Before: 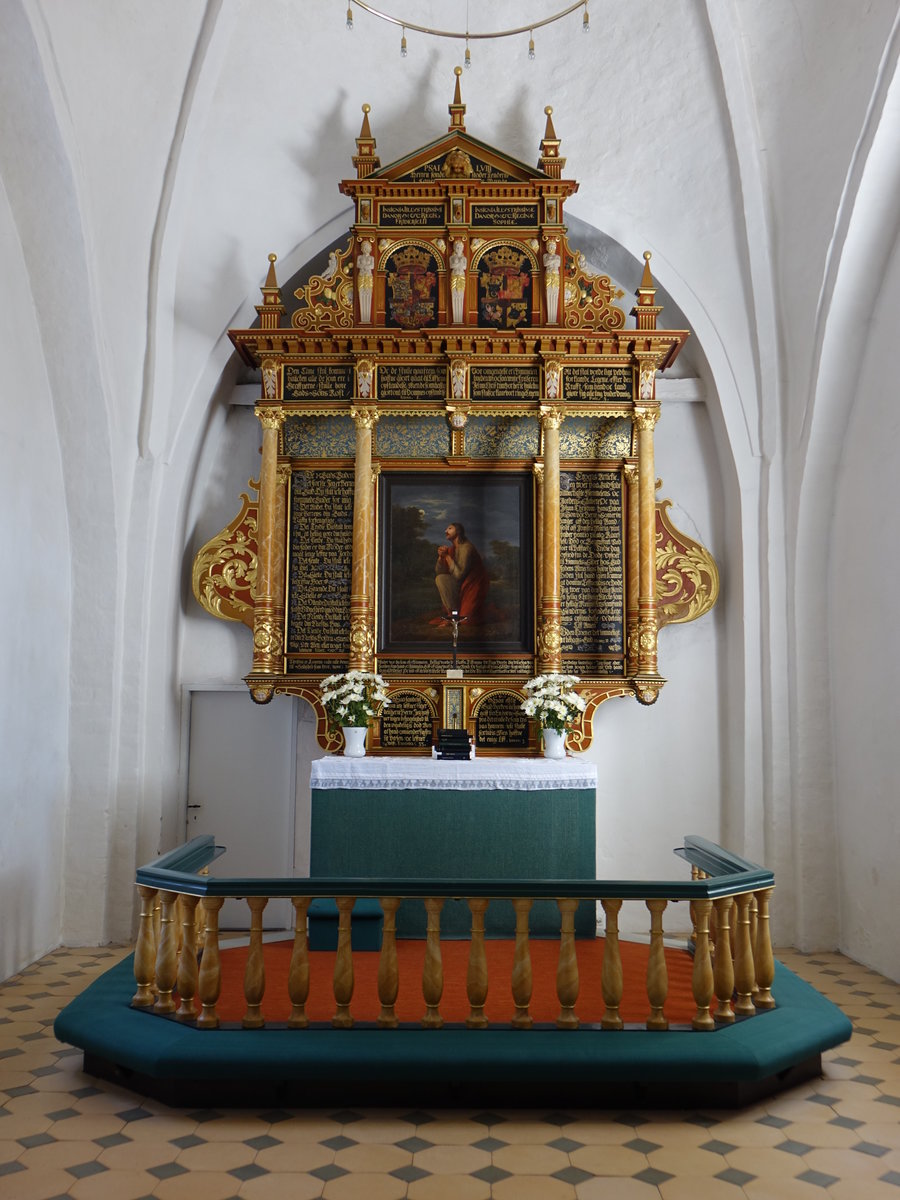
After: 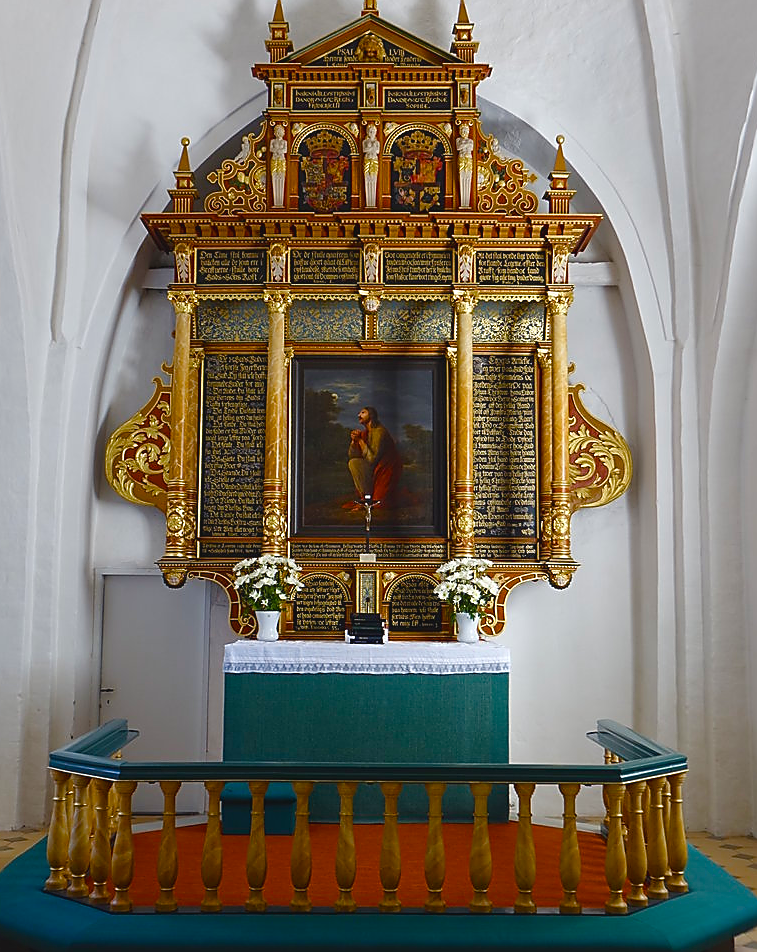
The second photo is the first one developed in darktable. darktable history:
crop and rotate: left 9.678%, top 9.715%, right 6.21%, bottom 10.894%
sharpen: radius 1.347, amount 1.253, threshold 0.819
exposure: compensate highlight preservation false
color balance rgb: global offset › luminance 0.495%, linear chroma grading › global chroma 15.269%, perceptual saturation grading › global saturation 38.691%, perceptual saturation grading › highlights -50.441%, perceptual saturation grading › shadows 30.353%
